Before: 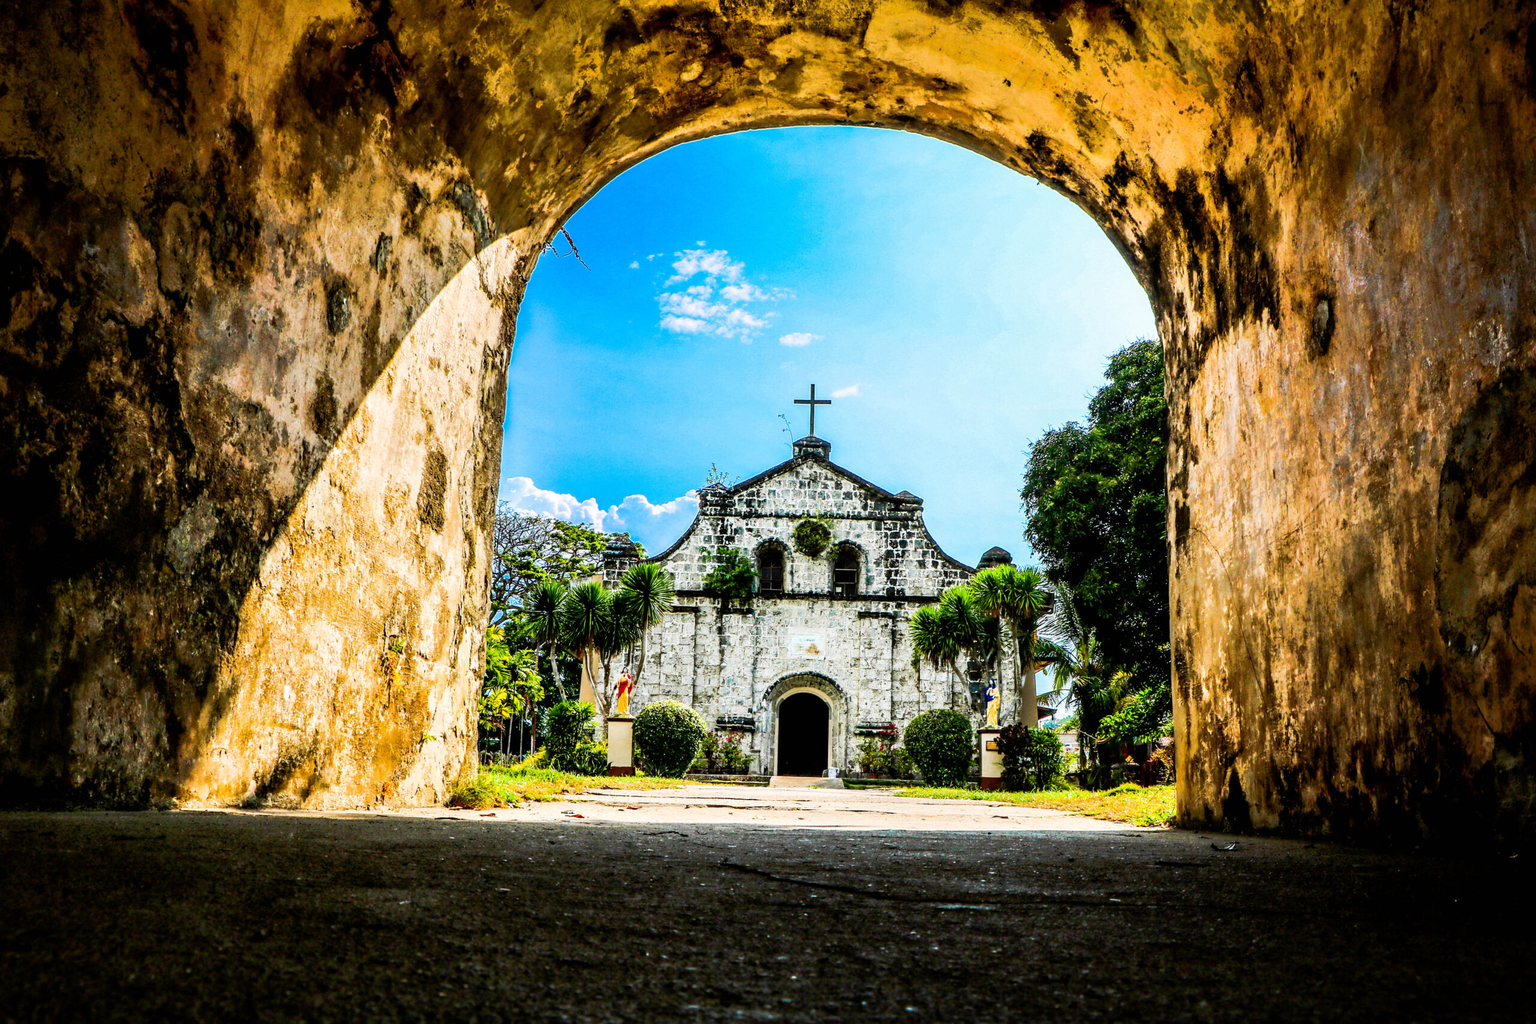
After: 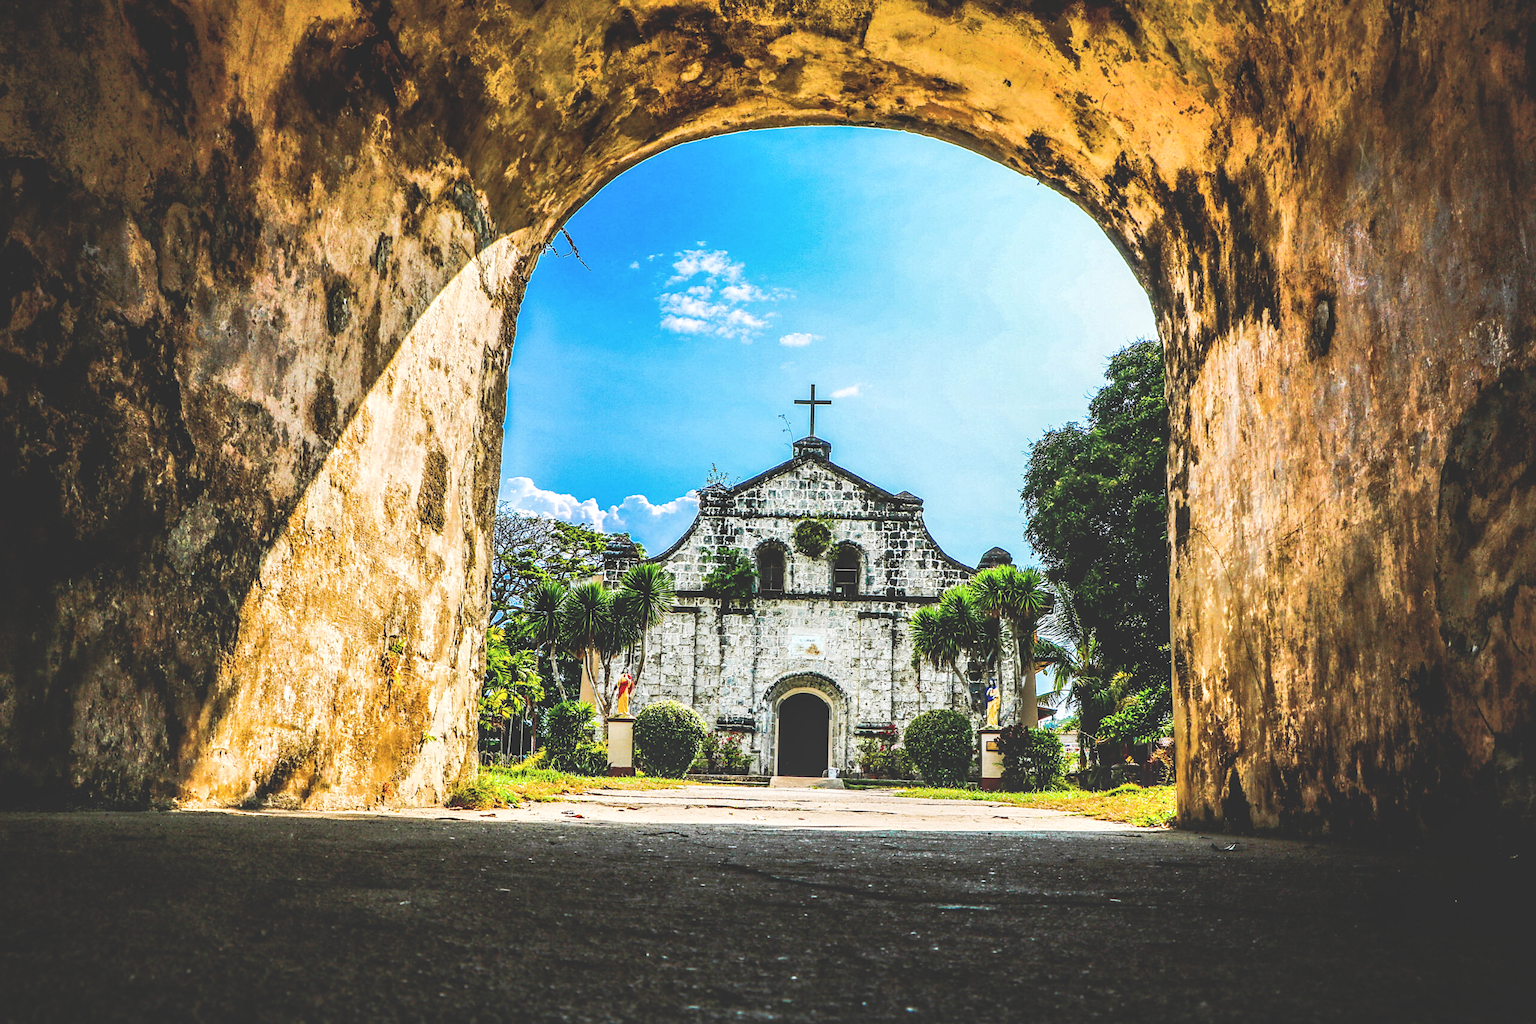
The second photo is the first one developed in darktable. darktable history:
local contrast: on, module defaults
exposure: black level correction -0.028, compensate highlight preservation false
sharpen: amount 0.2
